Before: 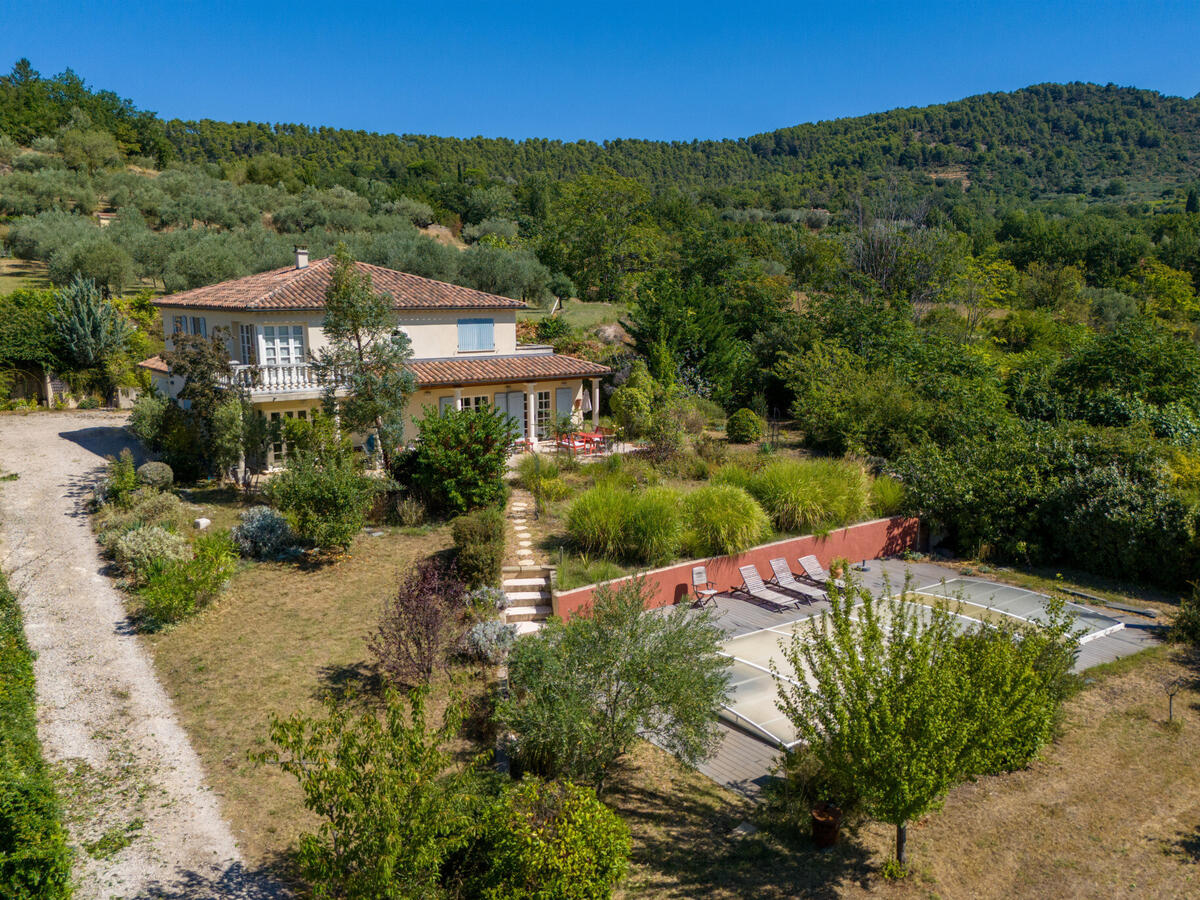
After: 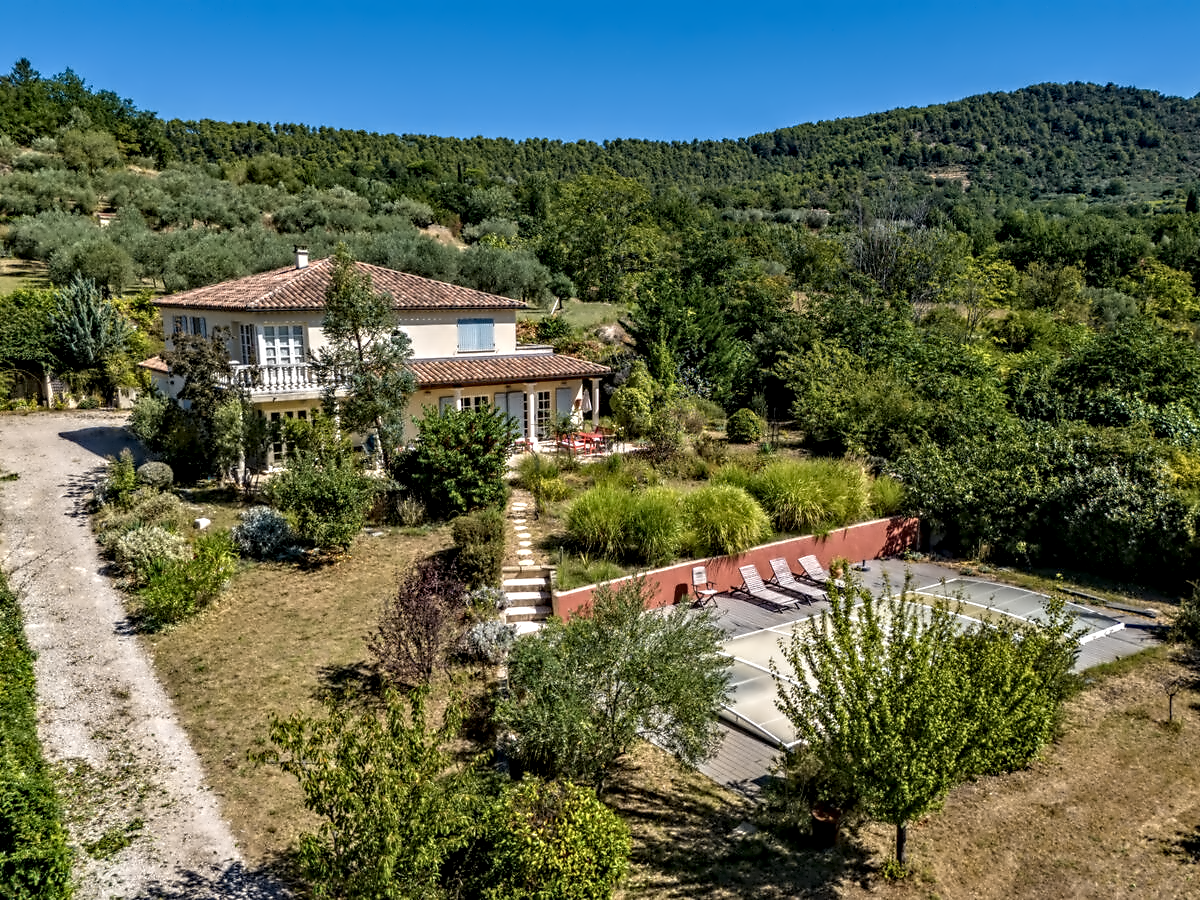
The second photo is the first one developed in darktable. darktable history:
local contrast: on, module defaults
contrast equalizer: octaves 7, y [[0.5, 0.542, 0.583, 0.625, 0.667, 0.708], [0.5 ×6], [0.5 ×6], [0, 0.033, 0.067, 0.1, 0.133, 0.167], [0, 0.05, 0.1, 0.15, 0.2, 0.25]]
